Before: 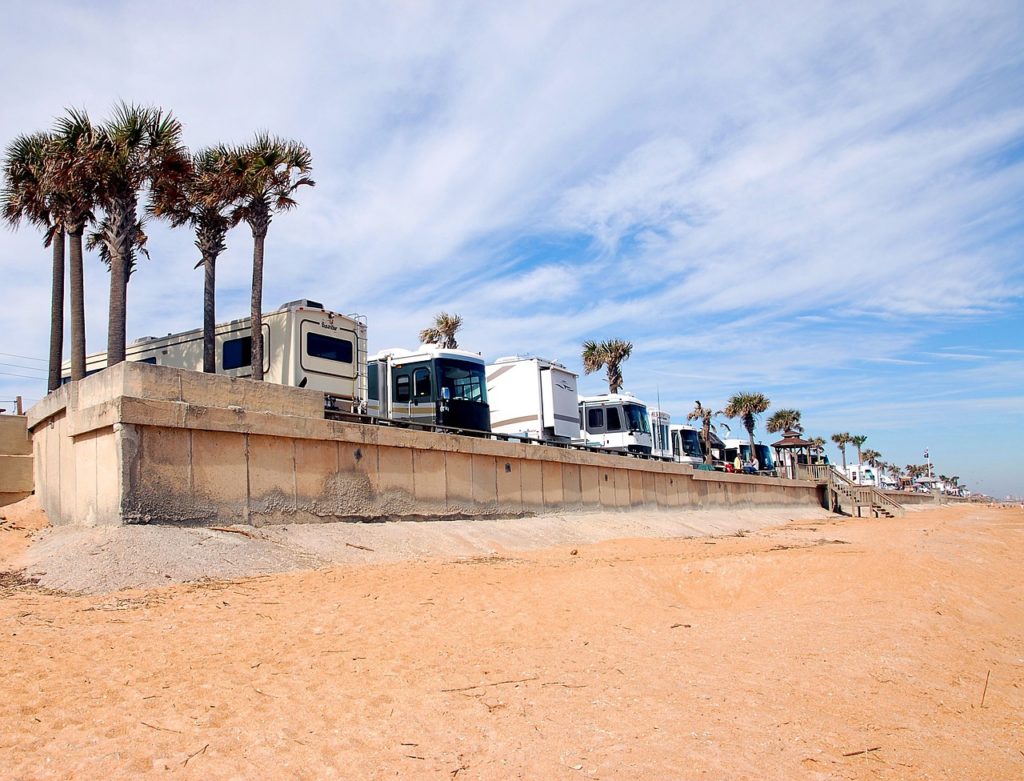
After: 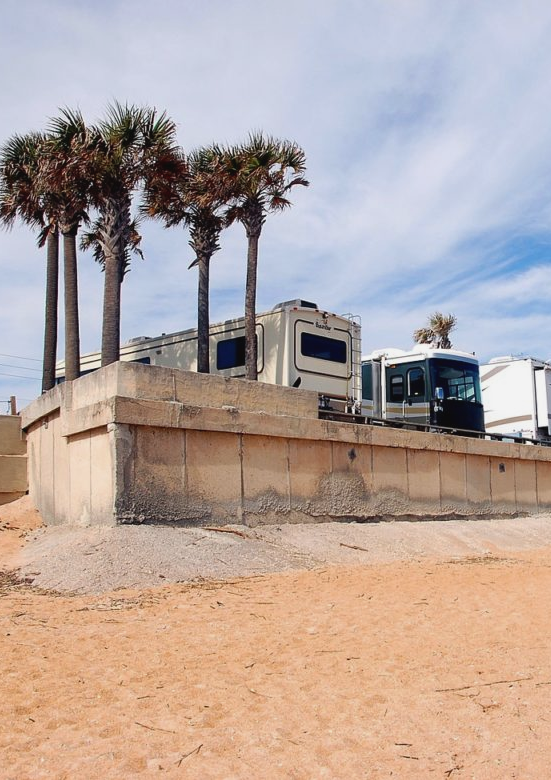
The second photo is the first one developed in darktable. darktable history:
contrast brightness saturation: contrast -0.08, brightness -0.04, saturation -0.11
crop: left 0.587%, right 45.588%, bottom 0.086%
